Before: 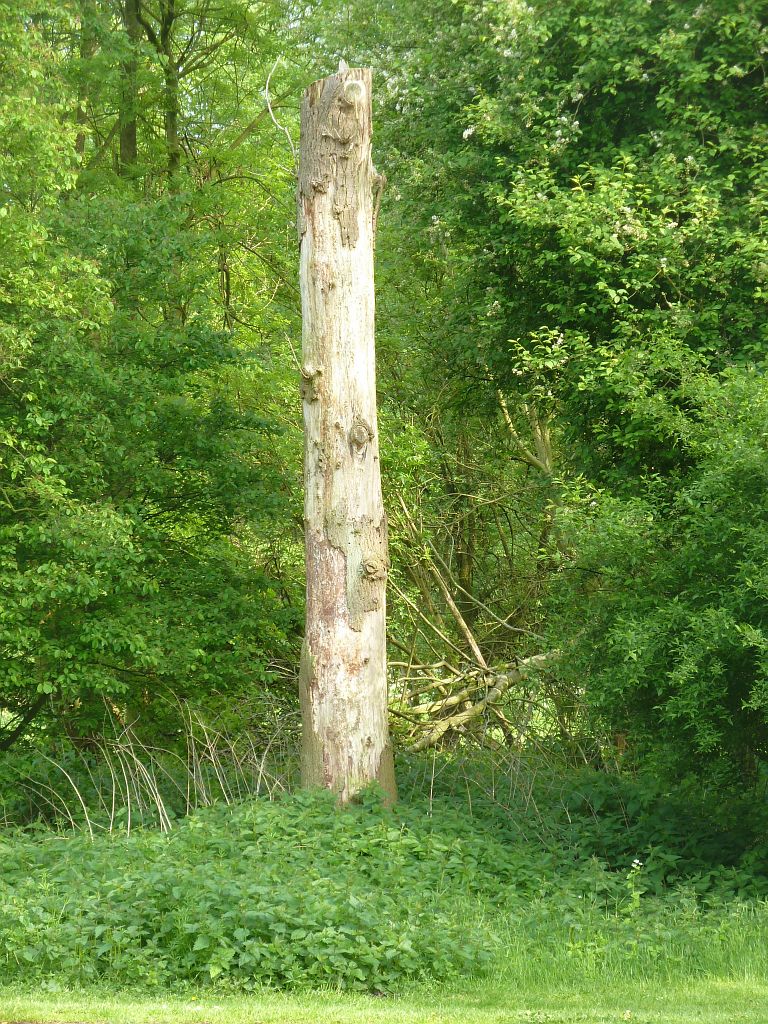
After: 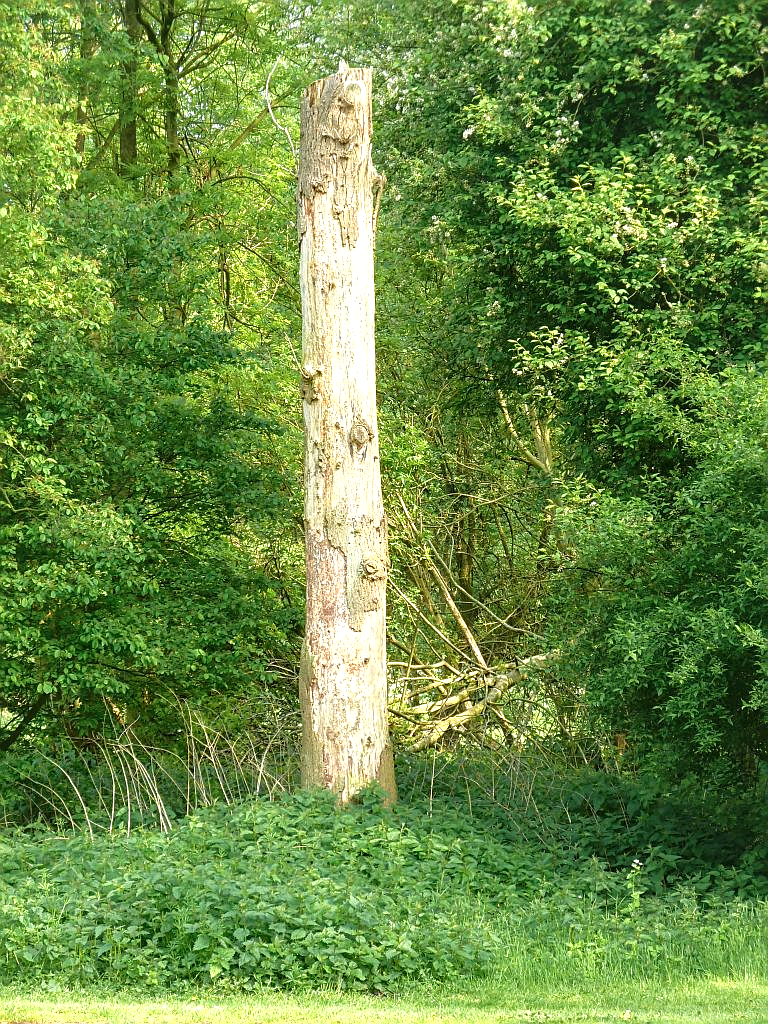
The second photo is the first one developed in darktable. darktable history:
sharpen: on, module defaults
contrast brightness saturation: contrast 0.04, saturation 0.07
local contrast: detail 130%
color zones: curves: ch0 [(0.018, 0.548) (0.197, 0.654) (0.425, 0.447) (0.605, 0.658) (0.732, 0.579)]; ch1 [(0.105, 0.531) (0.224, 0.531) (0.386, 0.39) (0.618, 0.456) (0.732, 0.456) (0.956, 0.421)]; ch2 [(0.039, 0.583) (0.215, 0.465) (0.399, 0.544) (0.465, 0.548) (0.614, 0.447) (0.724, 0.43) (0.882, 0.623) (0.956, 0.632)]
color correction: highlights a* 0.816, highlights b* 2.78, saturation 1.1
